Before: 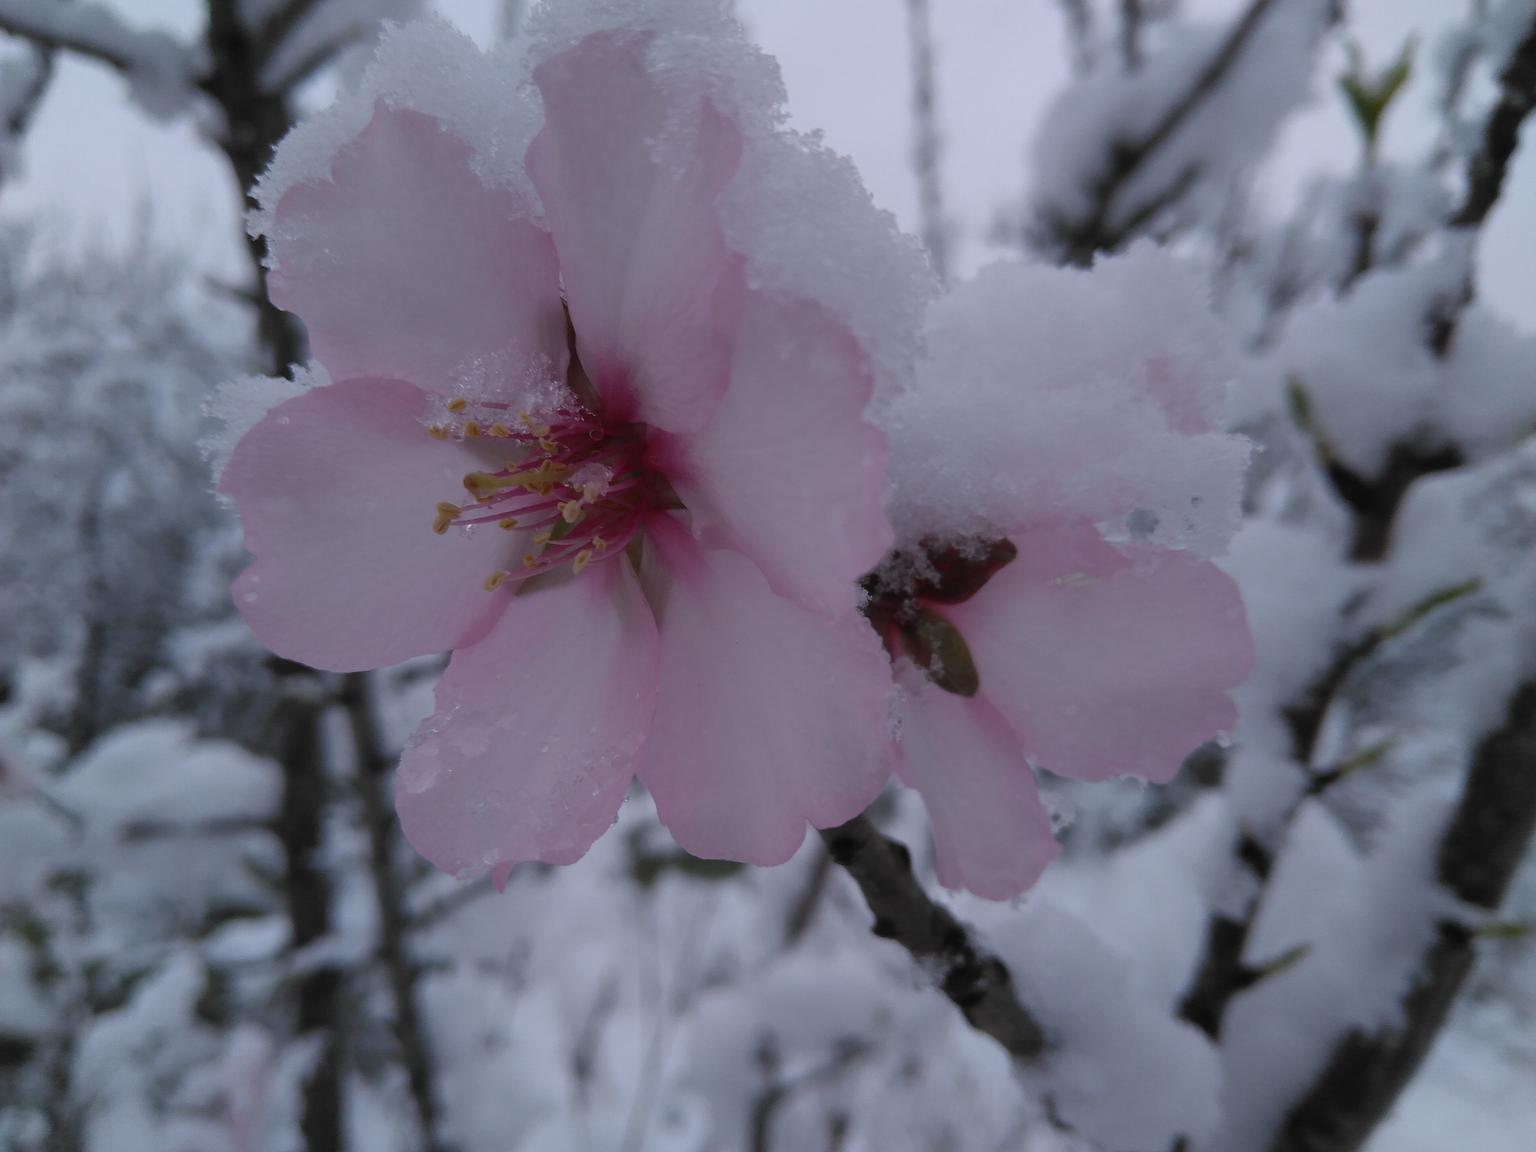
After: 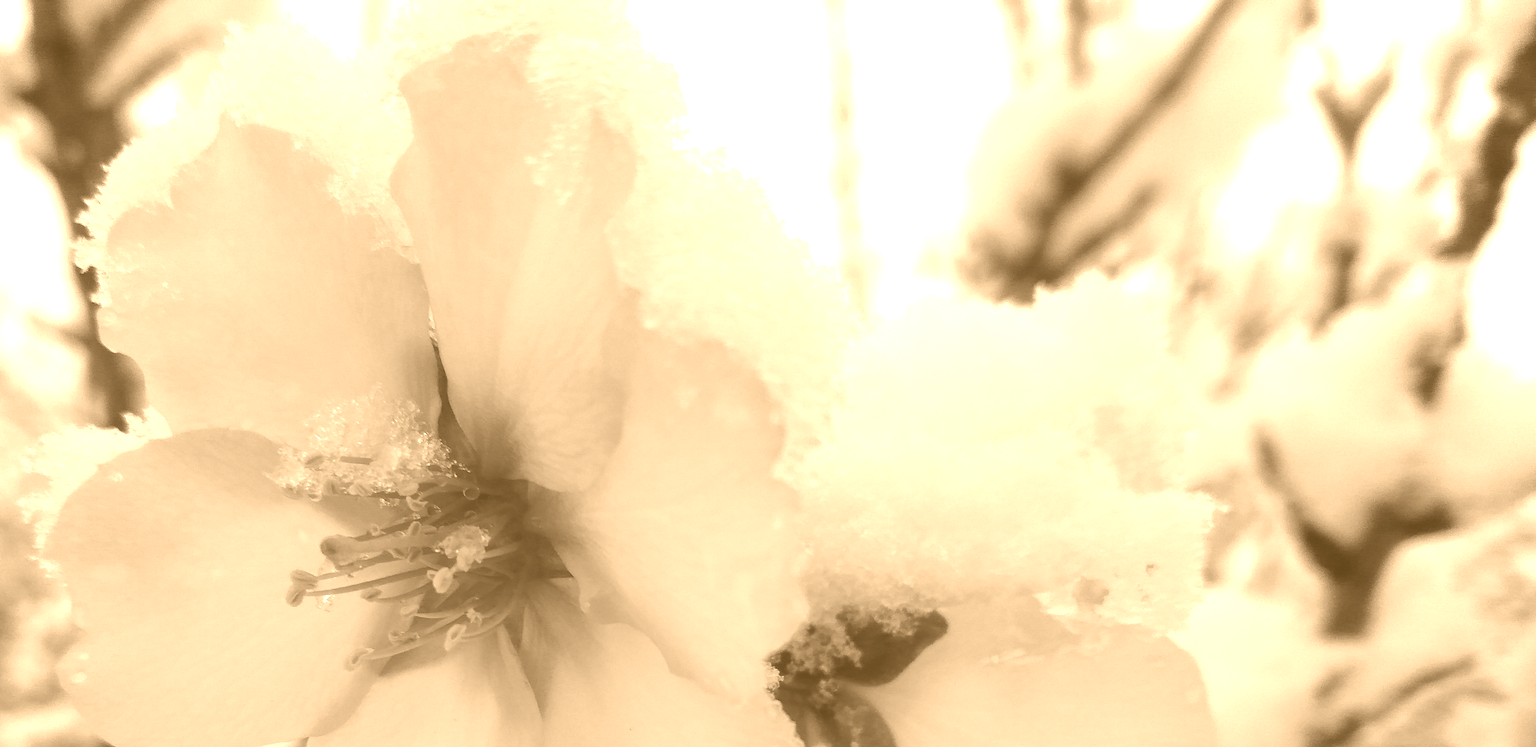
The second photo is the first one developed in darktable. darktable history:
exposure: black level correction 0, exposure 0.95 EV, compensate exposure bias true, compensate highlight preservation false
crop and rotate: left 11.812%, bottom 42.776%
local contrast: highlights 100%, shadows 100%, detail 120%, midtone range 0.2
colorize: hue 28.8°, source mix 100%
